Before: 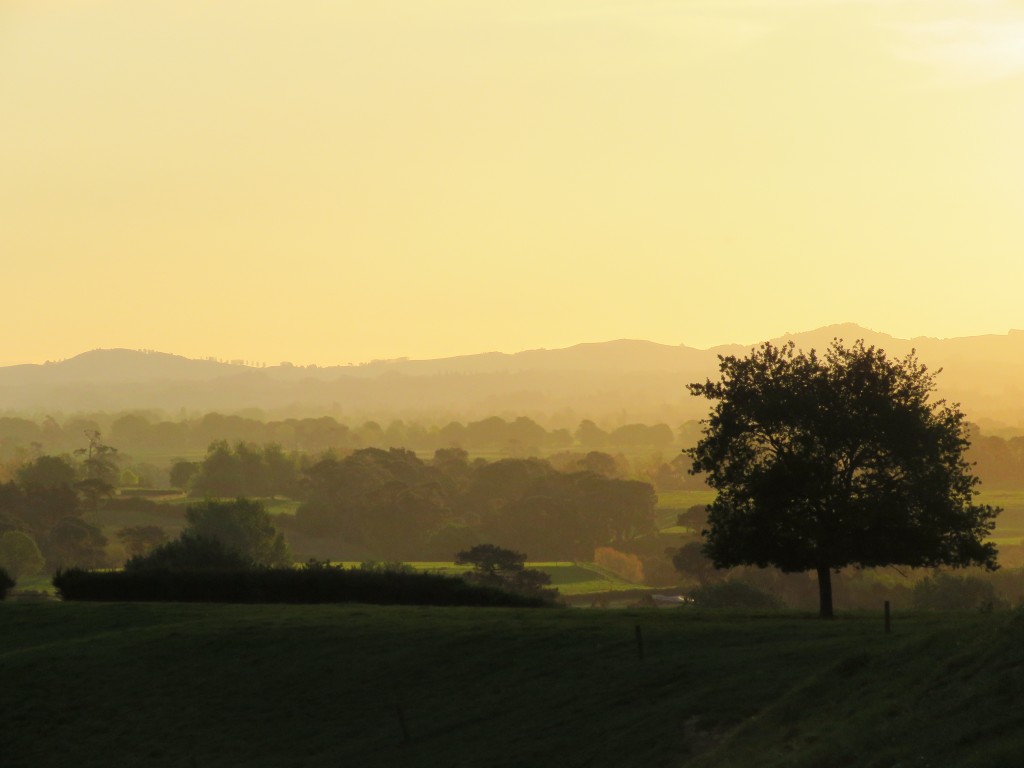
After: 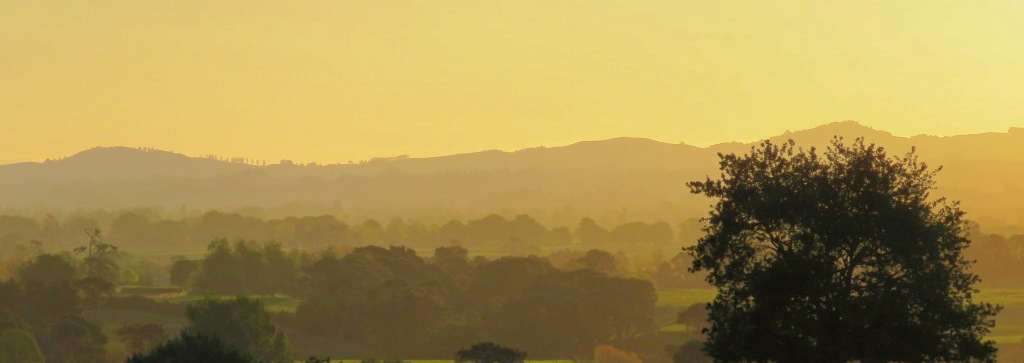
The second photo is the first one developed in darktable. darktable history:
crop and rotate: top 26.402%, bottom 26.266%
shadows and highlights: on, module defaults
haze removal: compatibility mode true, adaptive false
